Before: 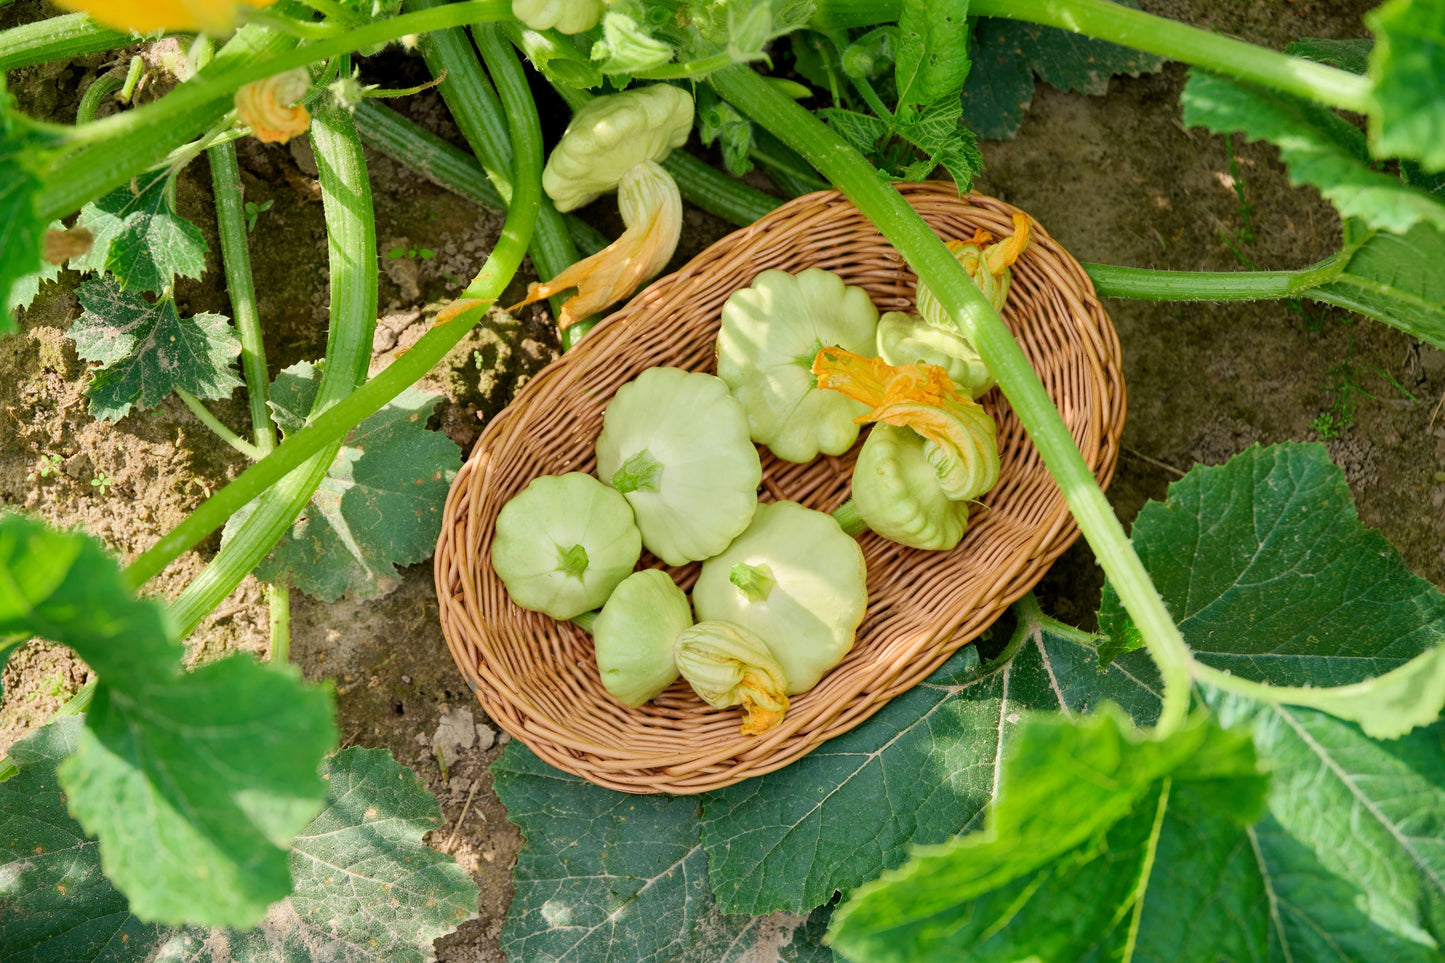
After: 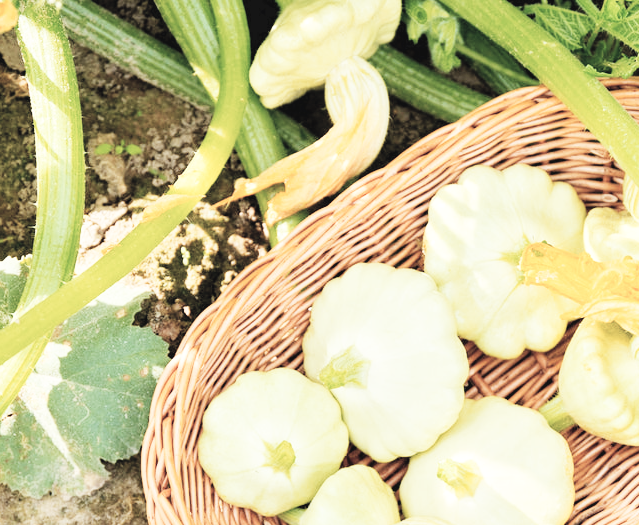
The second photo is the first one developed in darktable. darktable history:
crop: left 20.309%, top 10.863%, right 35.451%, bottom 34.526%
contrast brightness saturation: brightness 0.184, saturation -0.487
color zones: curves: ch1 [(0.235, 0.558) (0.75, 0.5)]; ch2 [(0.25, 0.462) (0.749, 0.457)]
base curve: curves: ch0 [(0, 0.003) (0.001, 0.002) (0.006, 0.004) (0.02, 0.022) (0.048, 0.086) (0.094, 0.234) (0.162, 0.431) (0.258, 0.629) (0.385, 0.8) (0.548, 0.918) (0.751, 0.988) (1, 1)], preserve colors none
